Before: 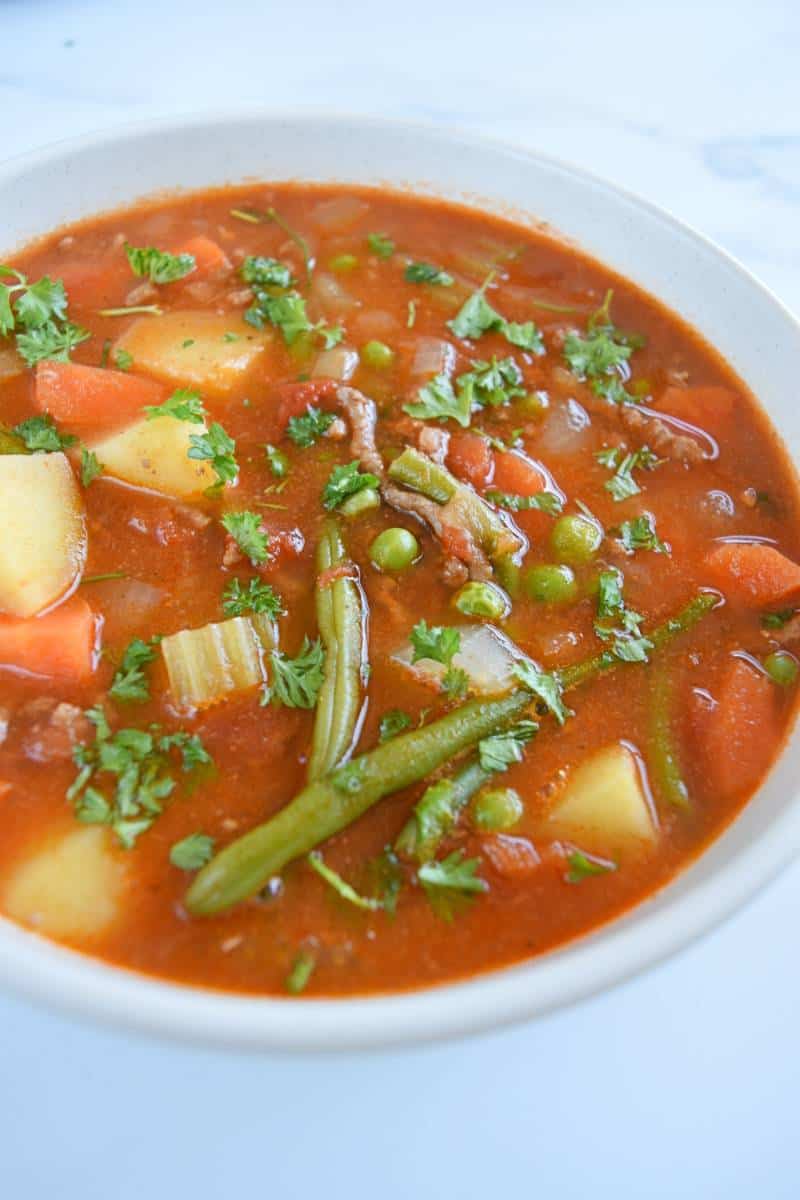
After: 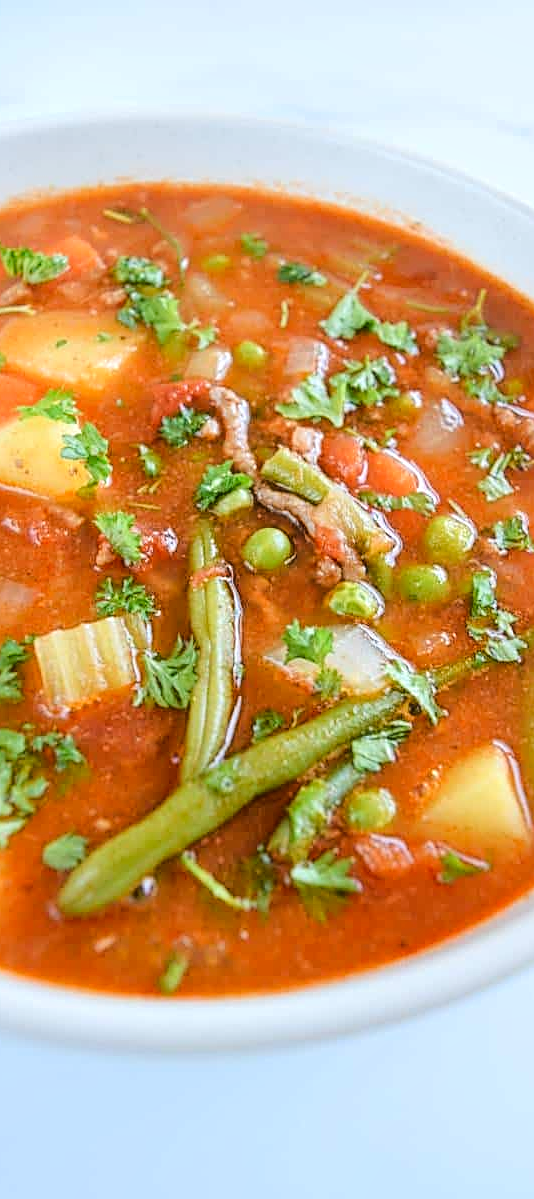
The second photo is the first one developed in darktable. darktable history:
crop and rotate: left 15.973%, right 17.209%
tone curve: curves: ch0 [(0, 0) (0.003, 0.047) (0.011, 0.05) (0.025, 0.053) (0.044, 0.057) (0.069, 0.062) (0.1, 0.084) (0.136, 0.115) (0.177, 0.159) (0.224, 0.216) (0.277, 0.289) (0.335, 0.382) (0.399, 0.474) (0.468, 0.561) (0.543, 0.636) (0.623, 0.705) (0.709, 0.778) (0.801, 0.847) (0.898, 0.916) (1, 1)], color space Lab, linked channels, preserve colors none
local contrast: detail 130%
sharpen: on, module defaults
